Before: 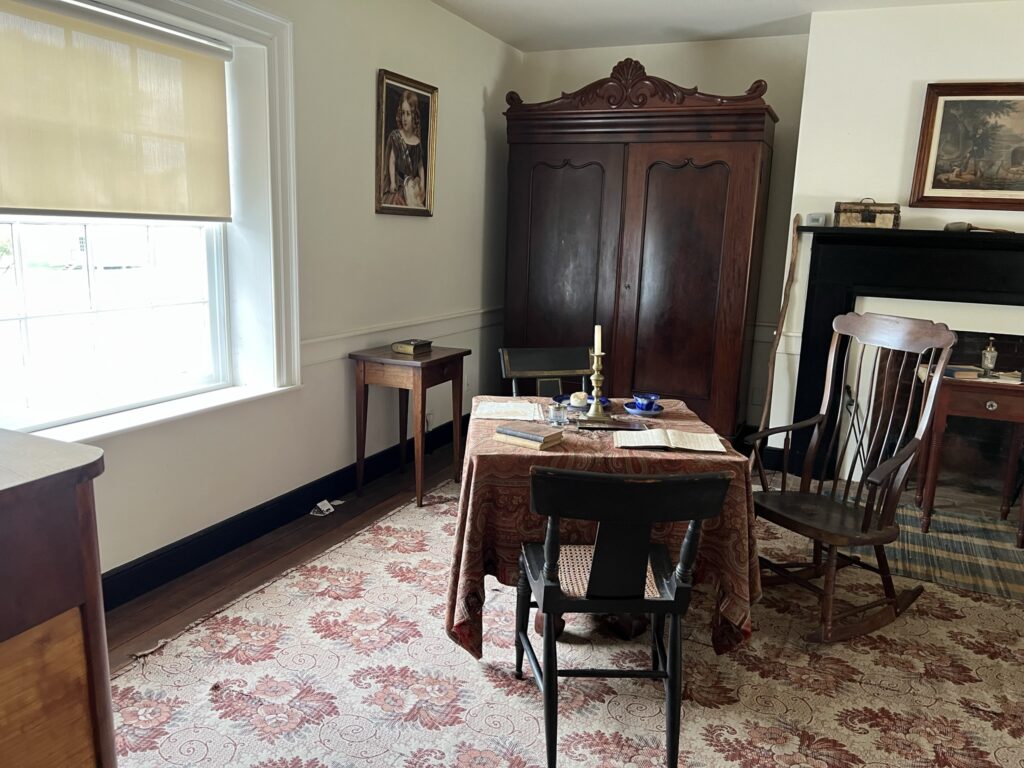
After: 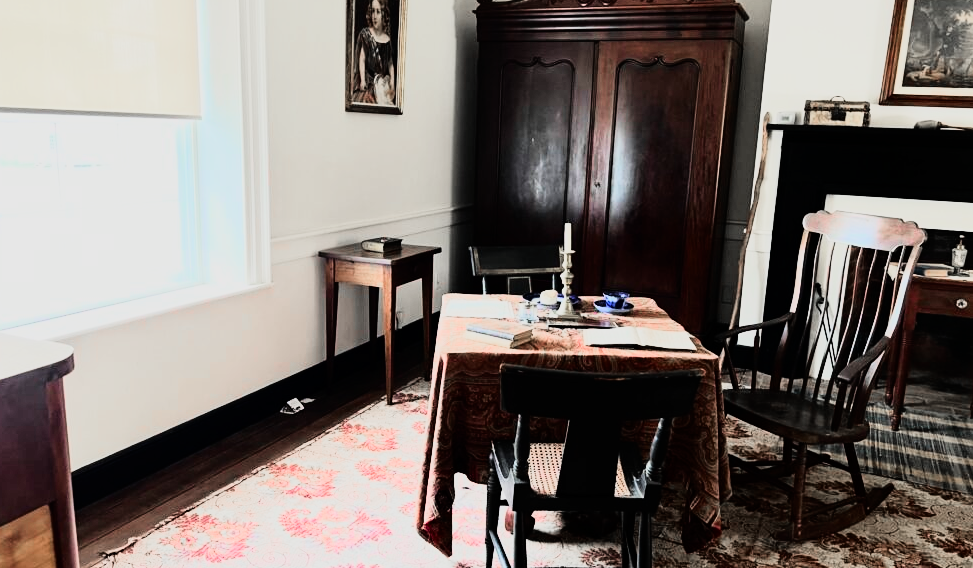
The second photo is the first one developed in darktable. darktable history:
crop and rotate: left 2.991%, top 13.302%, right 1.981%, bottom 12.636%
filmic rgb: black relative exposure -14.19 EV, white relative exposure 3.39 EV, hardness 7.89, preserve chrominance max RGB
color zones: curves: ch1 [(0, 0.708) (0.088, 0.648) (0.245, 0.187) (0.429, 0.326) (0.571, 0.498) (0.714, 0.5) (0.857, 0.5) (1, 0.708)]
rgb curve: curves: ch0 [(0, 0) (0.21, 0.15) (0.24, 0.21) (0.5, 0.75) (0.75, 0.96) (0.89, 0.99) (1, 1)]; ch1 [(0, 0.02) (0.21, 0.13) (0.25, 0.2) (0.5, 0.67) (0.75, 0.9) (0.89, 0.97) (1, 1)]; ch2 [(0, 0.02) (0.21, 0.13) (0.25, 0.2) (0.5, 0.67) (0.75, 0.9) (0.89, 0.97) (1, 1)], compensate middle gray true
